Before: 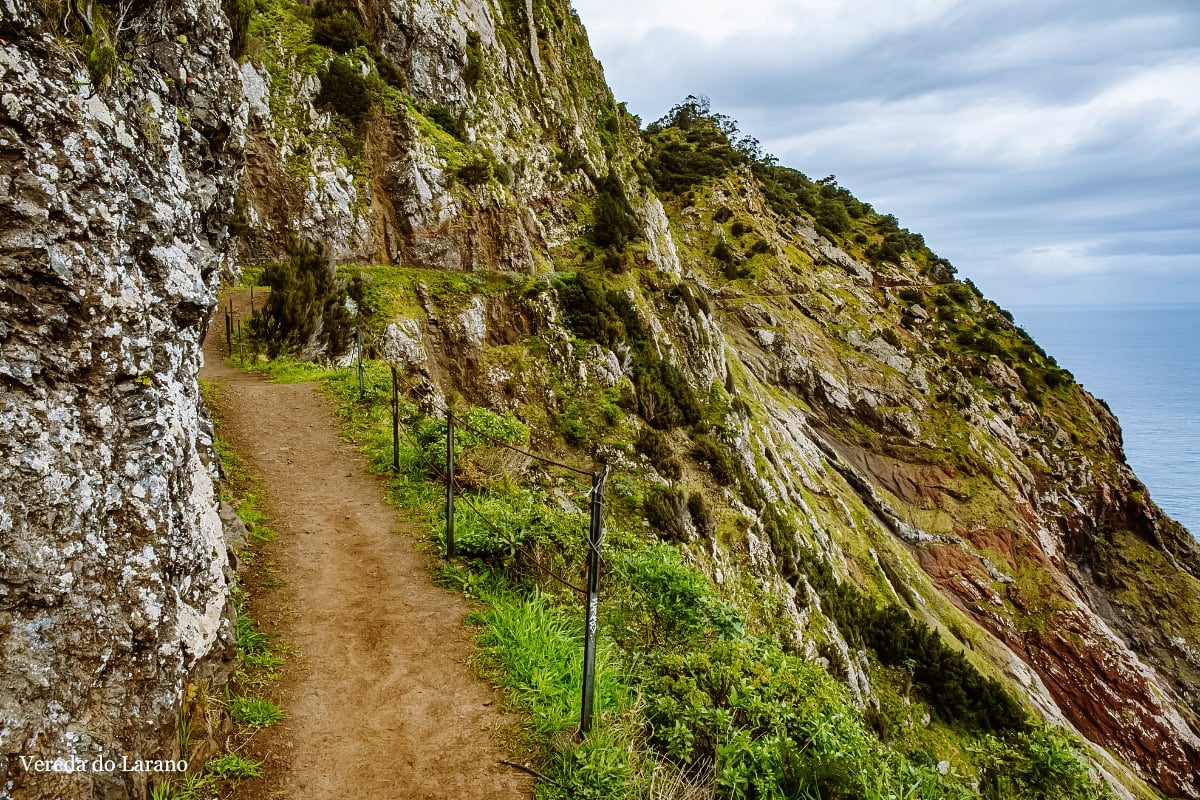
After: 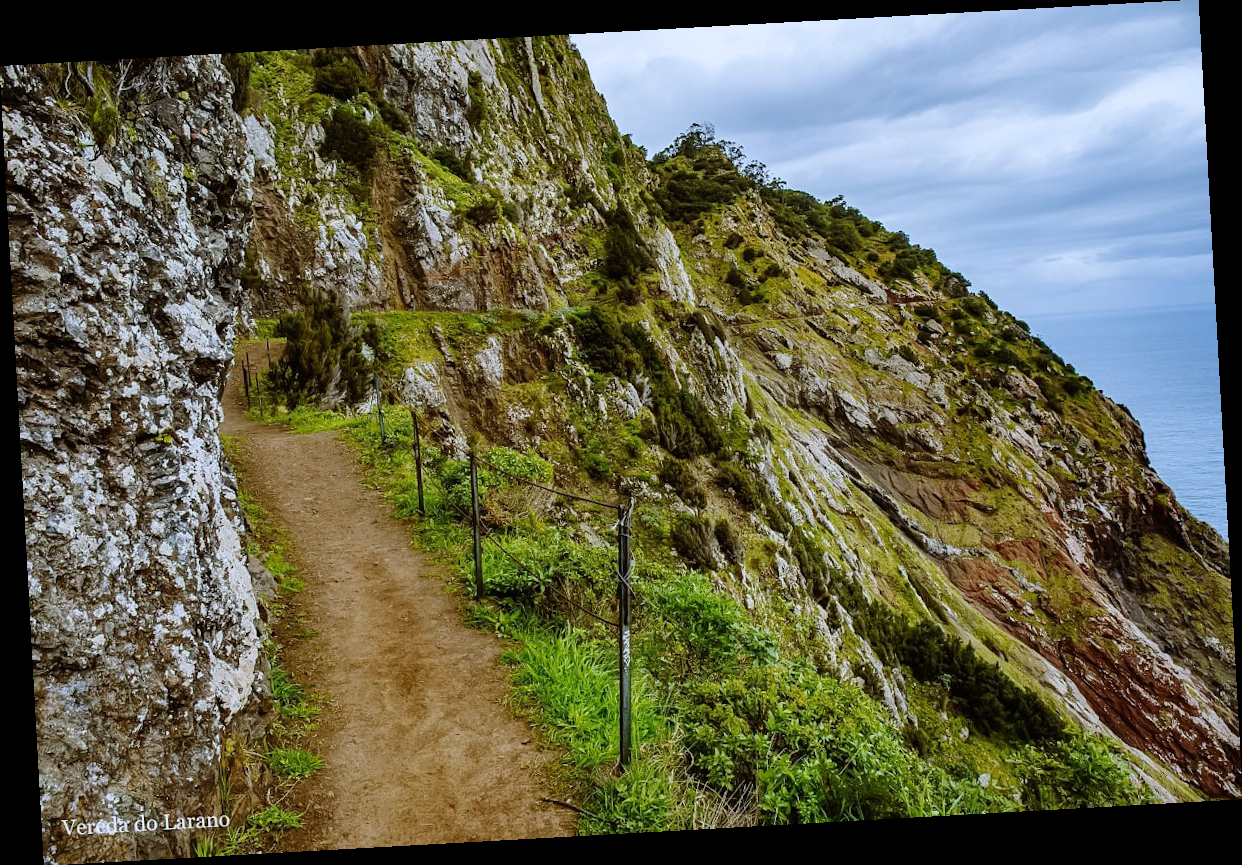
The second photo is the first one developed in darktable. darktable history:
rotate and perspective: rotation -3.18°, automatic cropping off
exposure: exposure -0.153 EV, compensate highlight preservation false
white balance: red 0.954, blue 1.079
